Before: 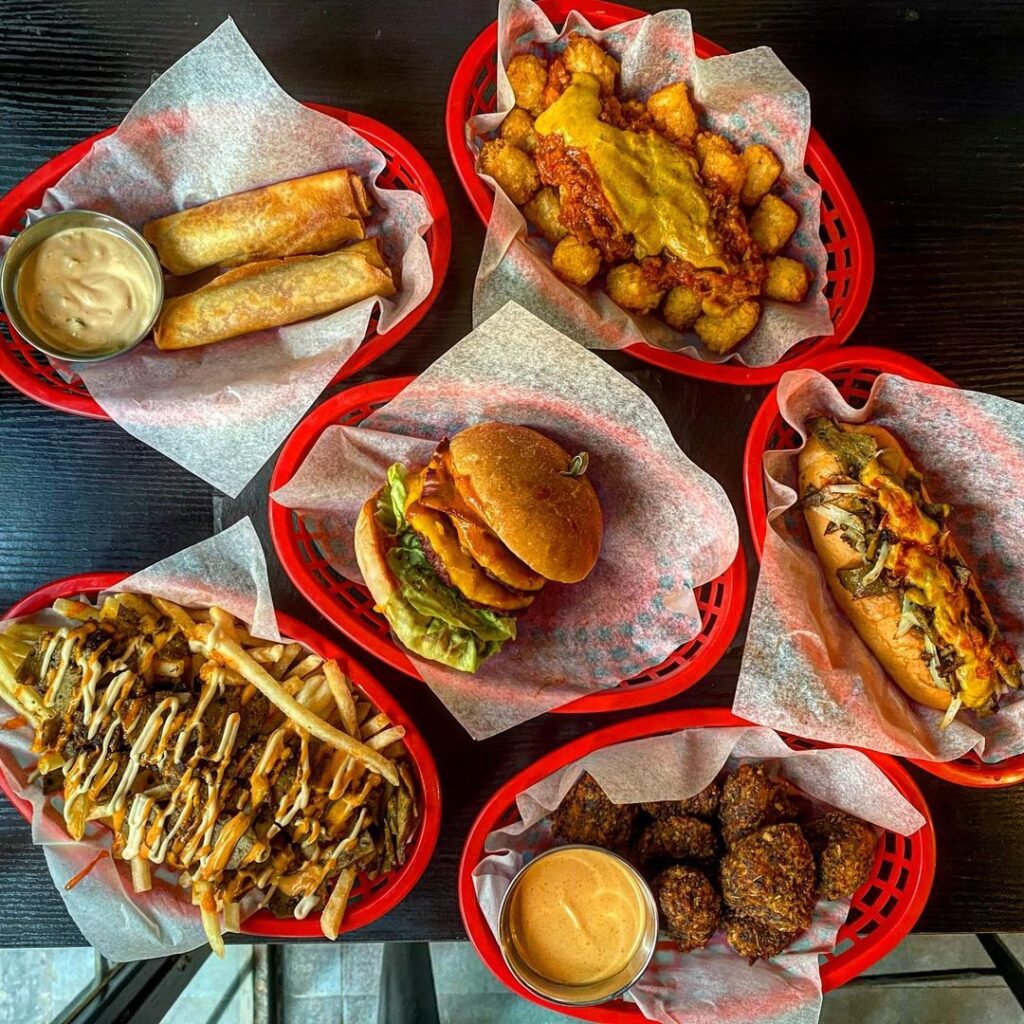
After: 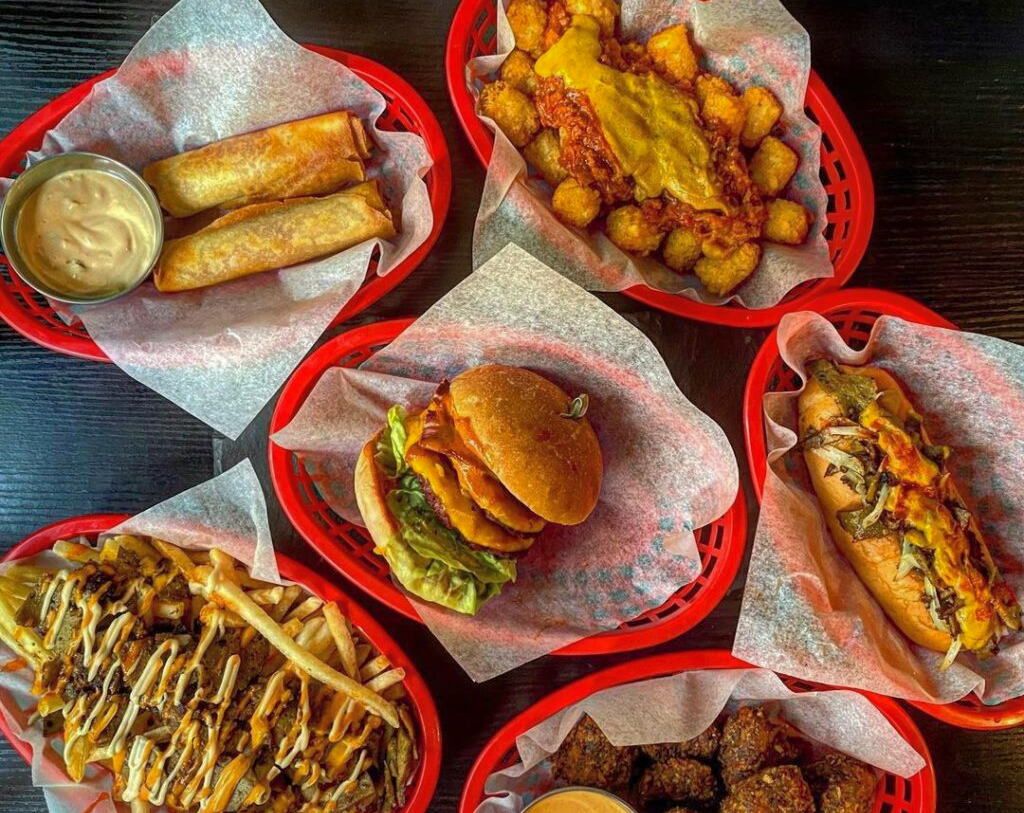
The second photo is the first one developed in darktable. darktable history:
crop and rotate: top 5.667%, bottom 14.937%
shadows and highlights: on, module defaults
